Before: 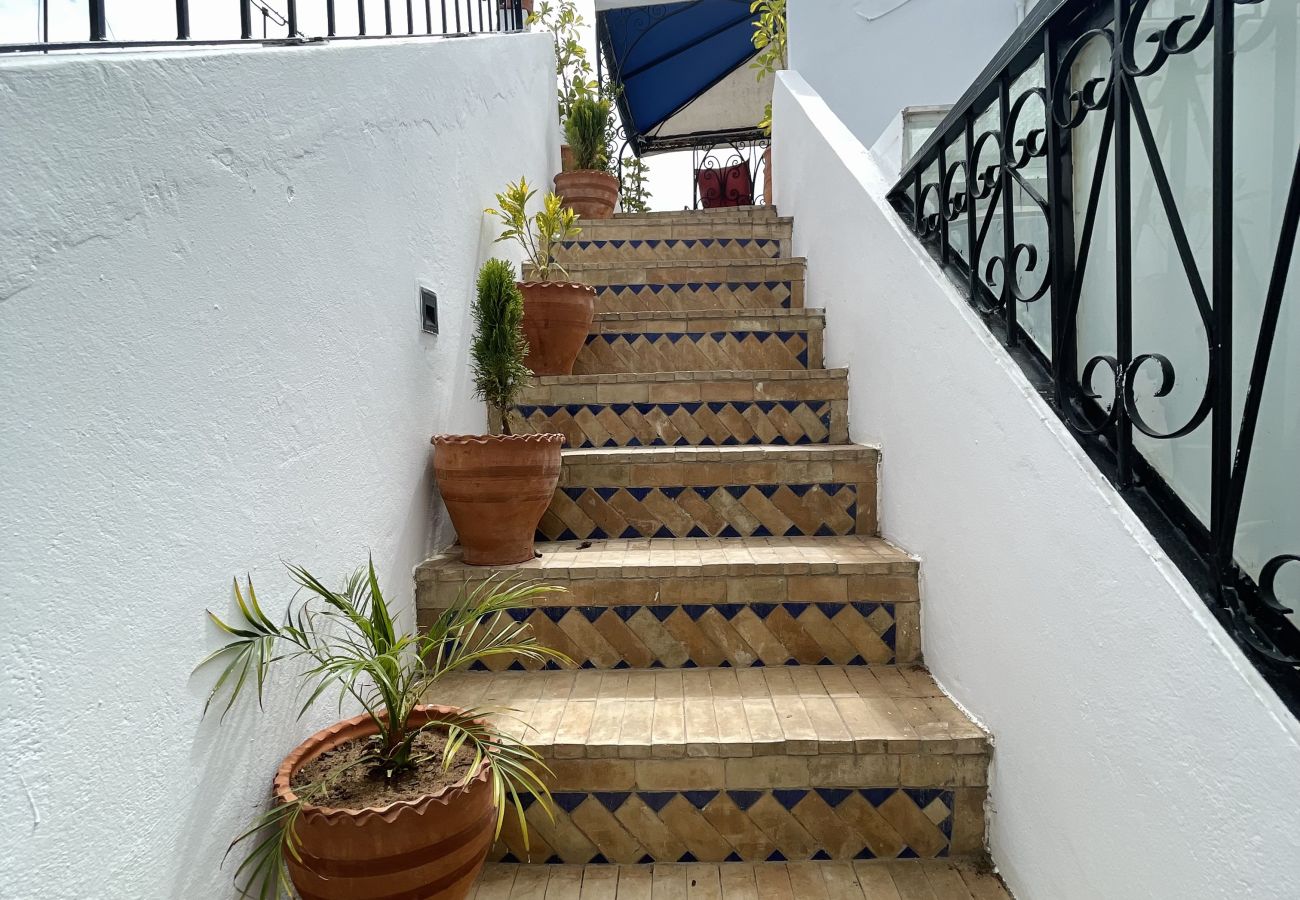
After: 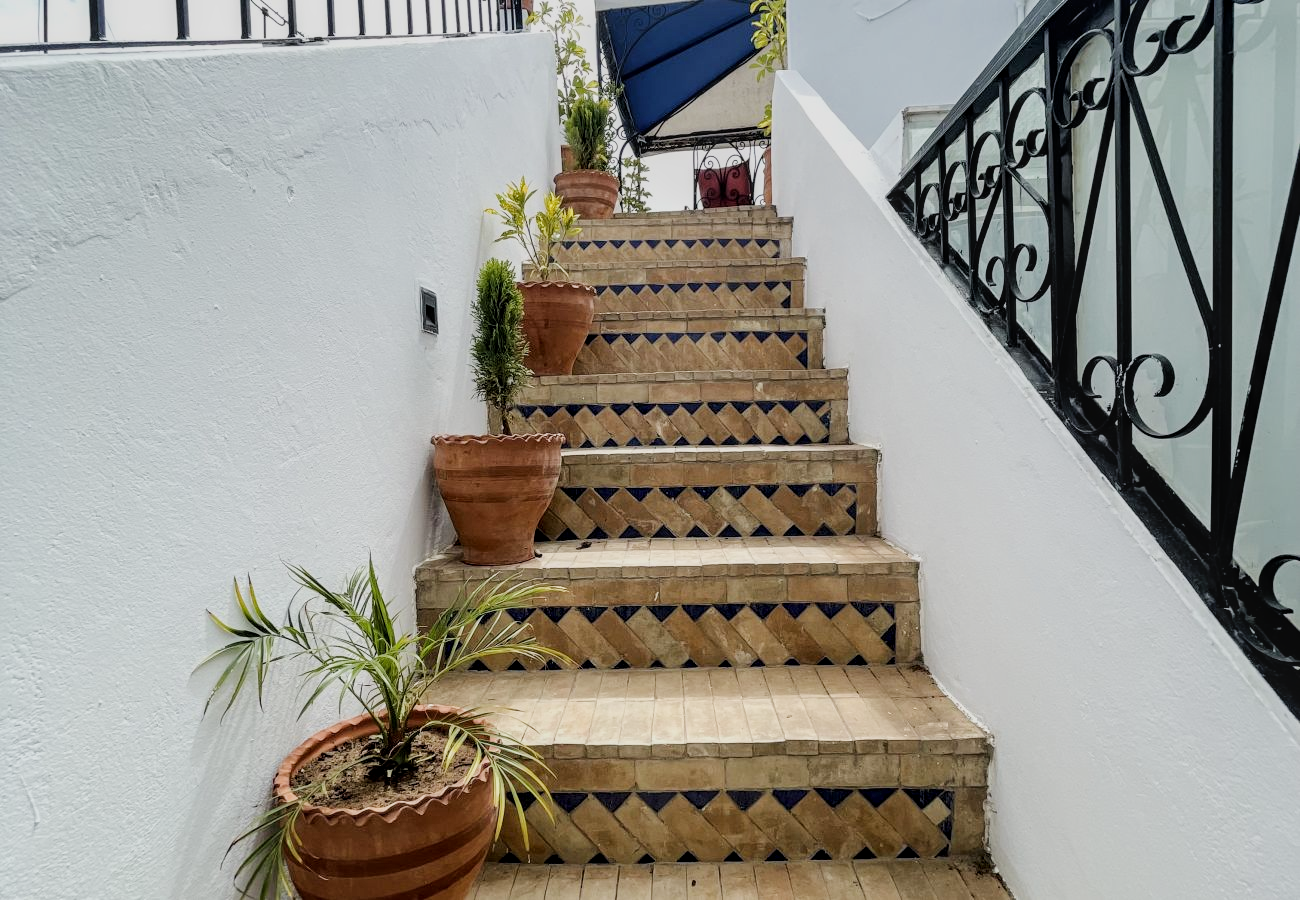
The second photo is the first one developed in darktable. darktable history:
local contrast: on, module defaults
filmic rgb: black relative exposure -7.32 EV, white relative exposure 5.09 EV, hardness 3.2
exposure: exposure 0.496 EV, compensate highlight preservation false
